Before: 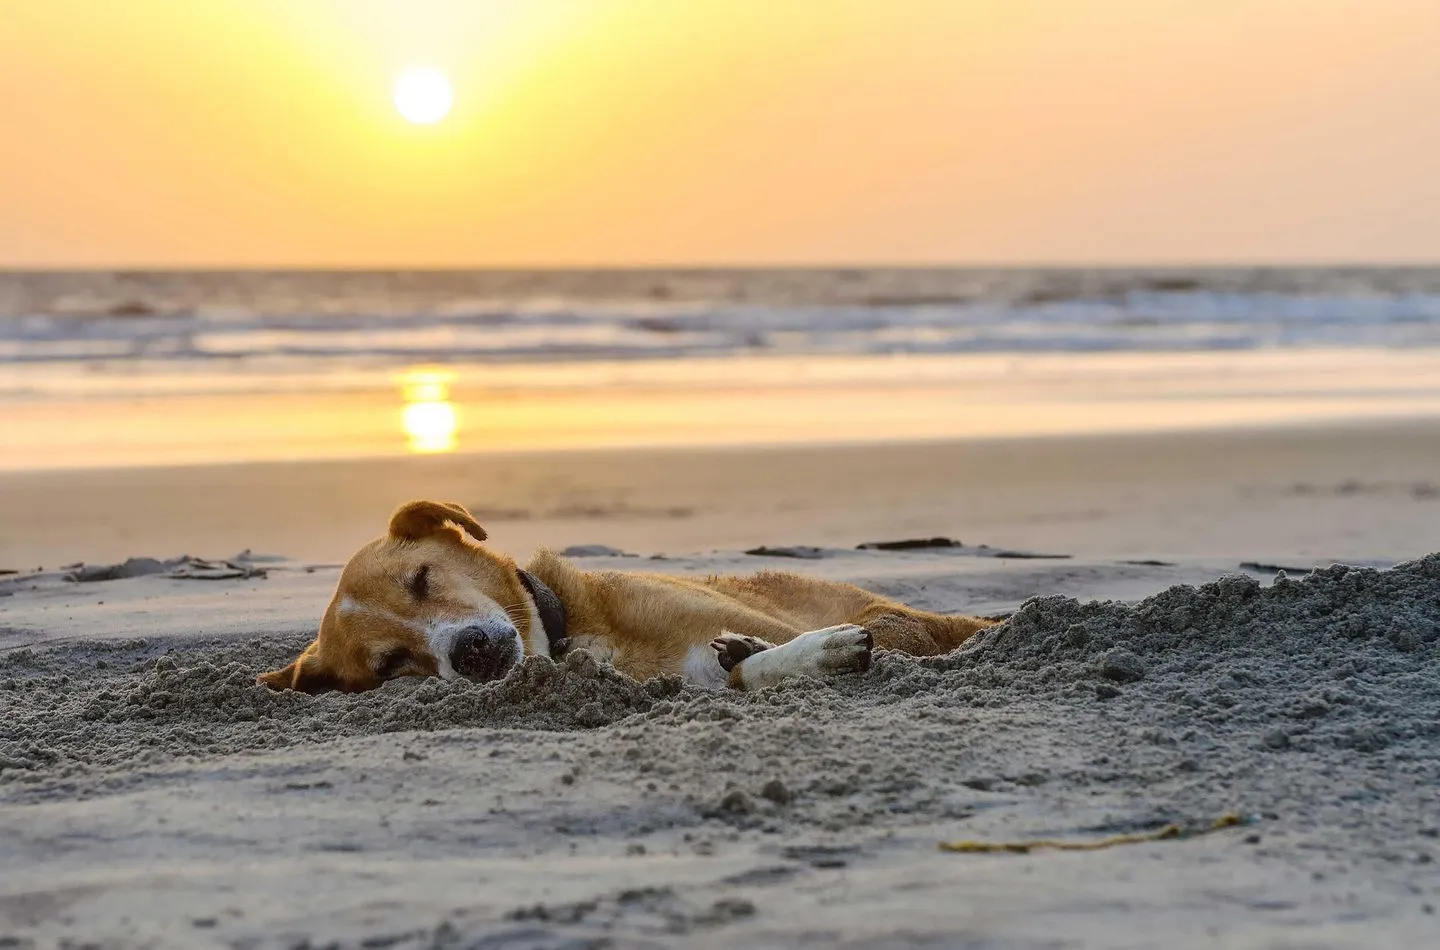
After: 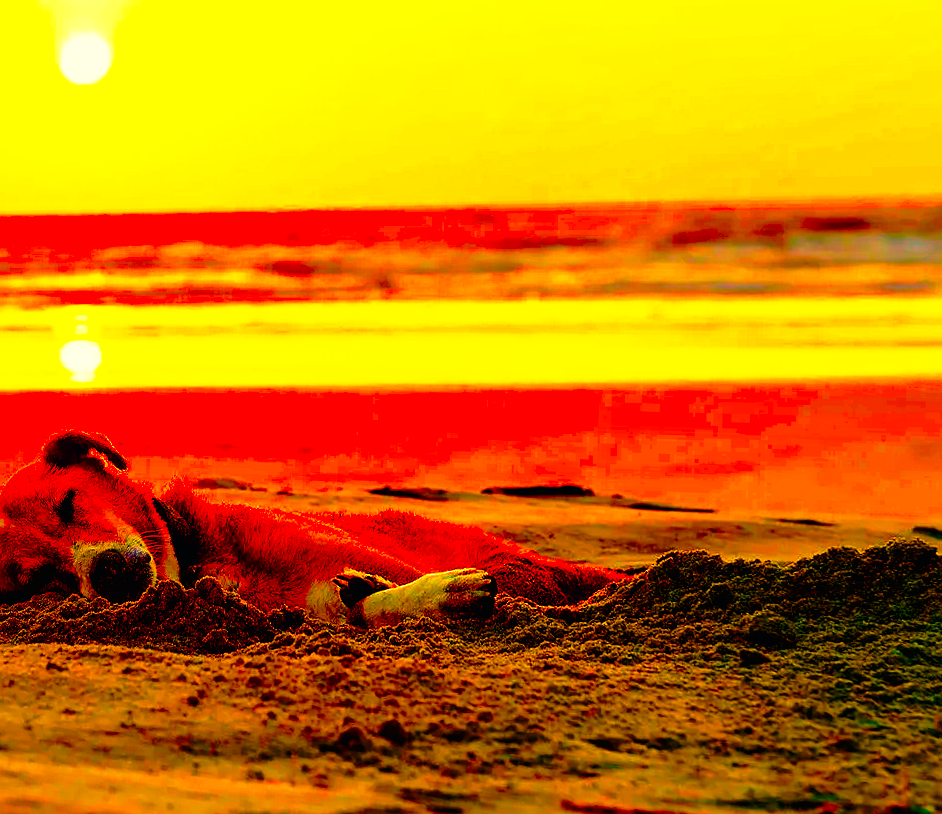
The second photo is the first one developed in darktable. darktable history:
white balance: red 1.123, blue 0.83
color balance rgb: perceptual saturation grading › global saturation 24.74%, perceptual saturation grading › highlights -51.22%, perceptual saturation grading › mid-tones 19.16%, perceptual saturation grading › shadows 60.98%, global vibrance 50%
crop and rotate: left 17.732%, right 15.423%
sharpen: radius 1.272, amount 0.305, threshold 0
exposure: exposure 0.128 EV, compensate highlight preservation false
tone curve: curves: ch0 [(0, 0) (0.003, 0.008) (0.011, 0.008) (0.025, 0.008) (0.044, 0.008) (0.069, 0.006) (0.1, 0.006) (0.136, 0.006) (0.177, 0.008) (0.224, 0.012) (0.277, 0.026) (0.335, 0.083) (0.399, 0.165) (0.468, 0.292) (0.543, 0.416) (0.623, 0.535) (0.709, 0.692) (0.801, 0.853) (0.898, 0.981) (1, 1)], preserve colors none
color correction: saturation 3
rotate and perspective: rotation 1.69°, lens shift (vertical) -0.023, lens shift (horizontal) -0.291, crop left 0.025, crop right 0.988, crop top 0.092, crop bottom 0.842
